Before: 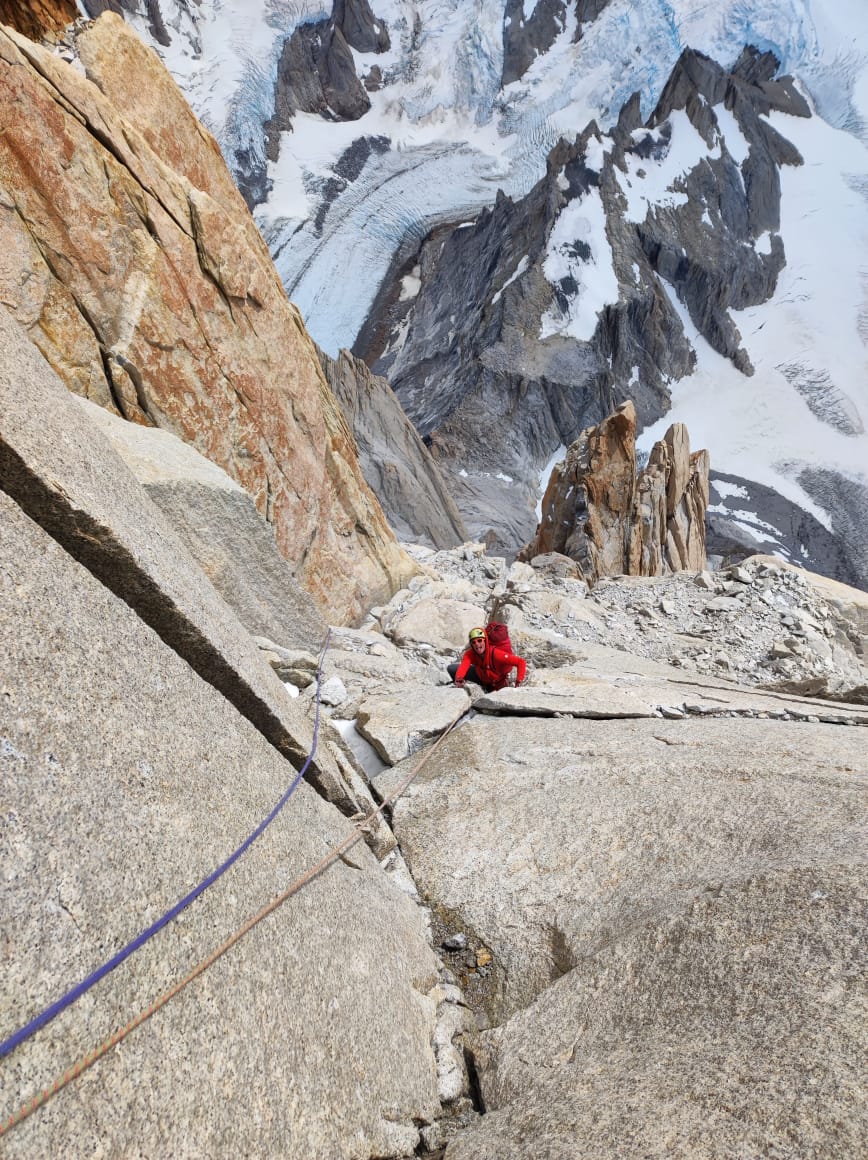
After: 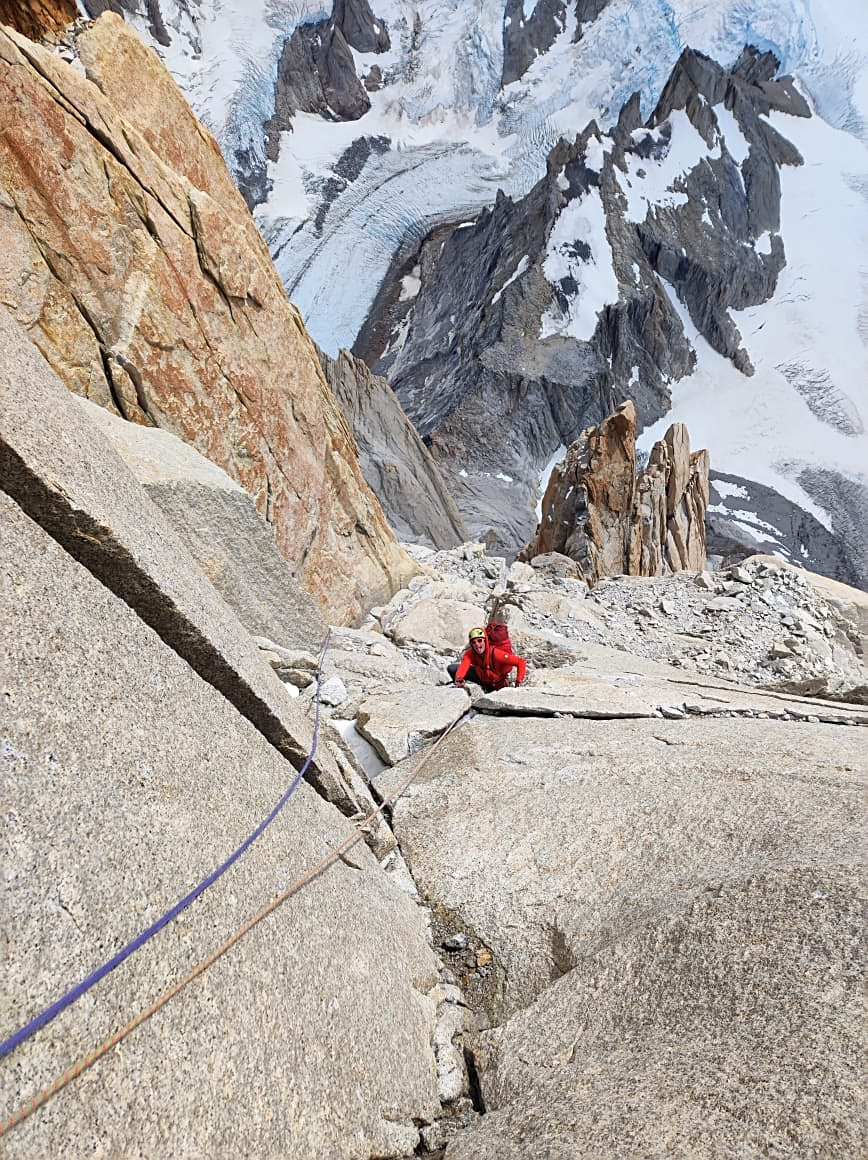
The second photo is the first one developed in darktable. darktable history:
sharpen: amount 0.536
shadows and highlights: shadows -22.73, highlights 44.49, soften with gaussian
